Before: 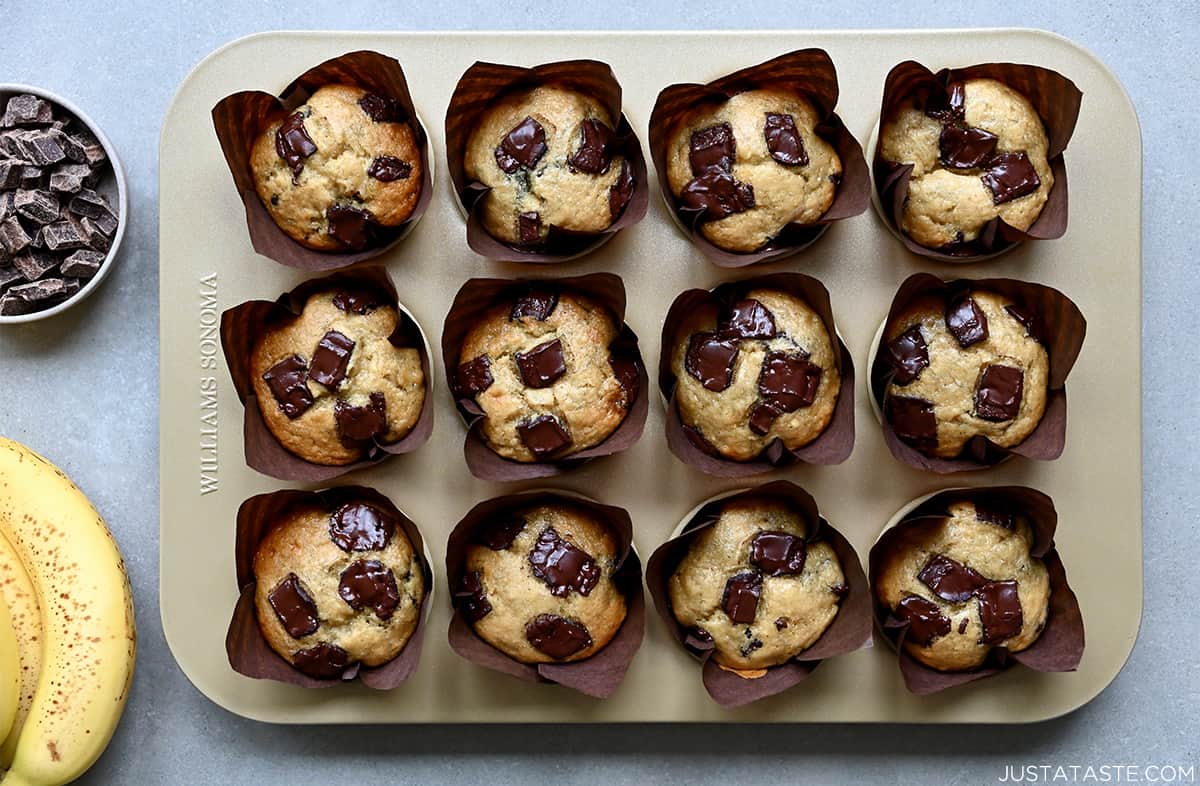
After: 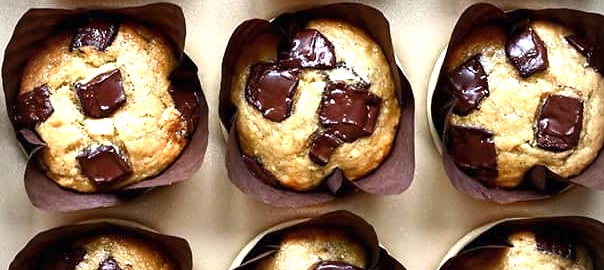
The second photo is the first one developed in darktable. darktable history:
vignetting: on, module defaults
crop: left 36.685%, top 34.436%, right 12.922%, bottom 31.094%
exposure: black level correction 0, exposure 1.102 EV, compensate highlight preservation false
